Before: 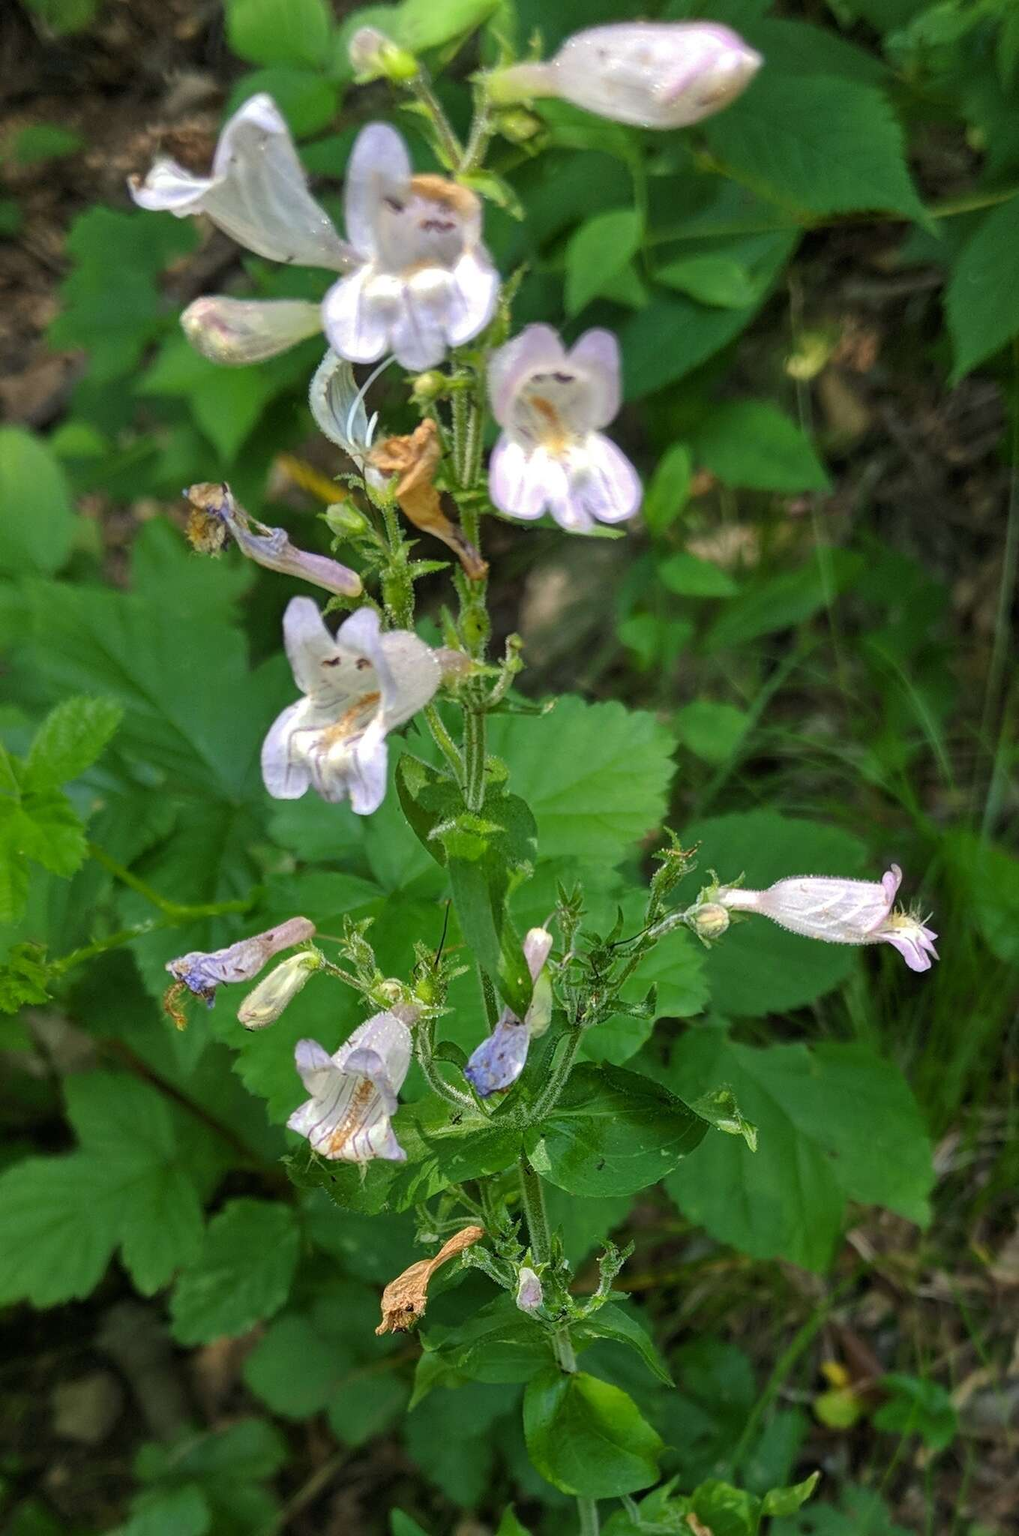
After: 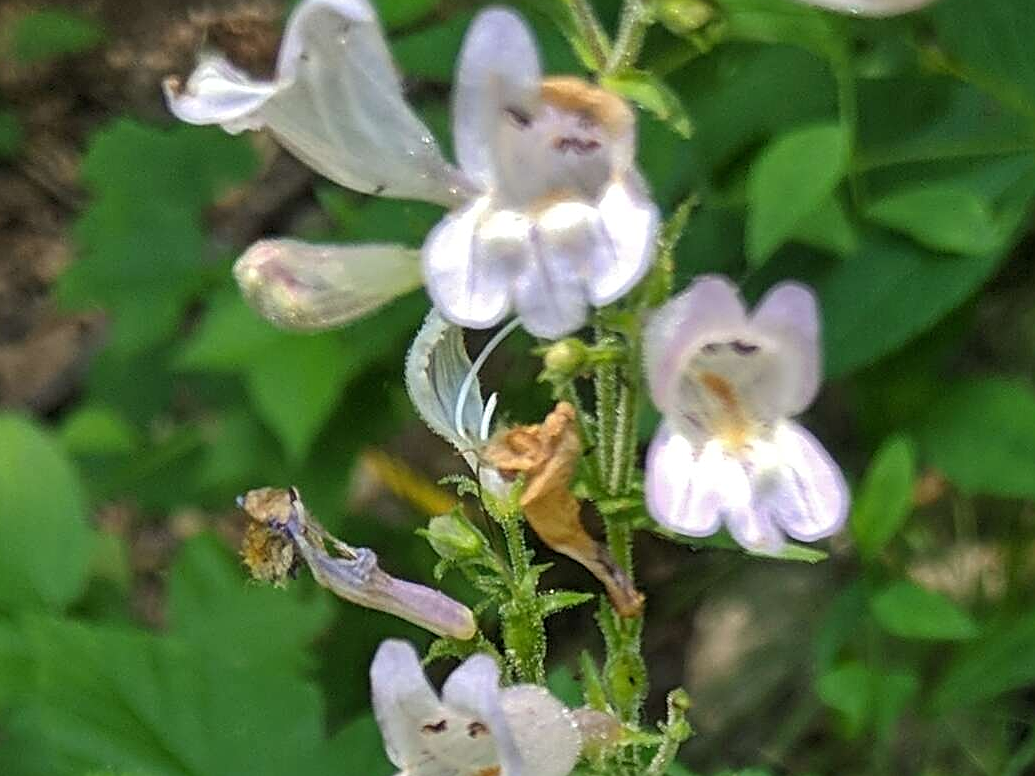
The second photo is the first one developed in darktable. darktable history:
sharpen: amount 0.9
crop: left 0.583%, top 7.641%, right 23.237%, bottom 54.438%
tone equalizer: edges refinement/feathering 500, mask exposure compensation -1.57 EV, preserve details no
